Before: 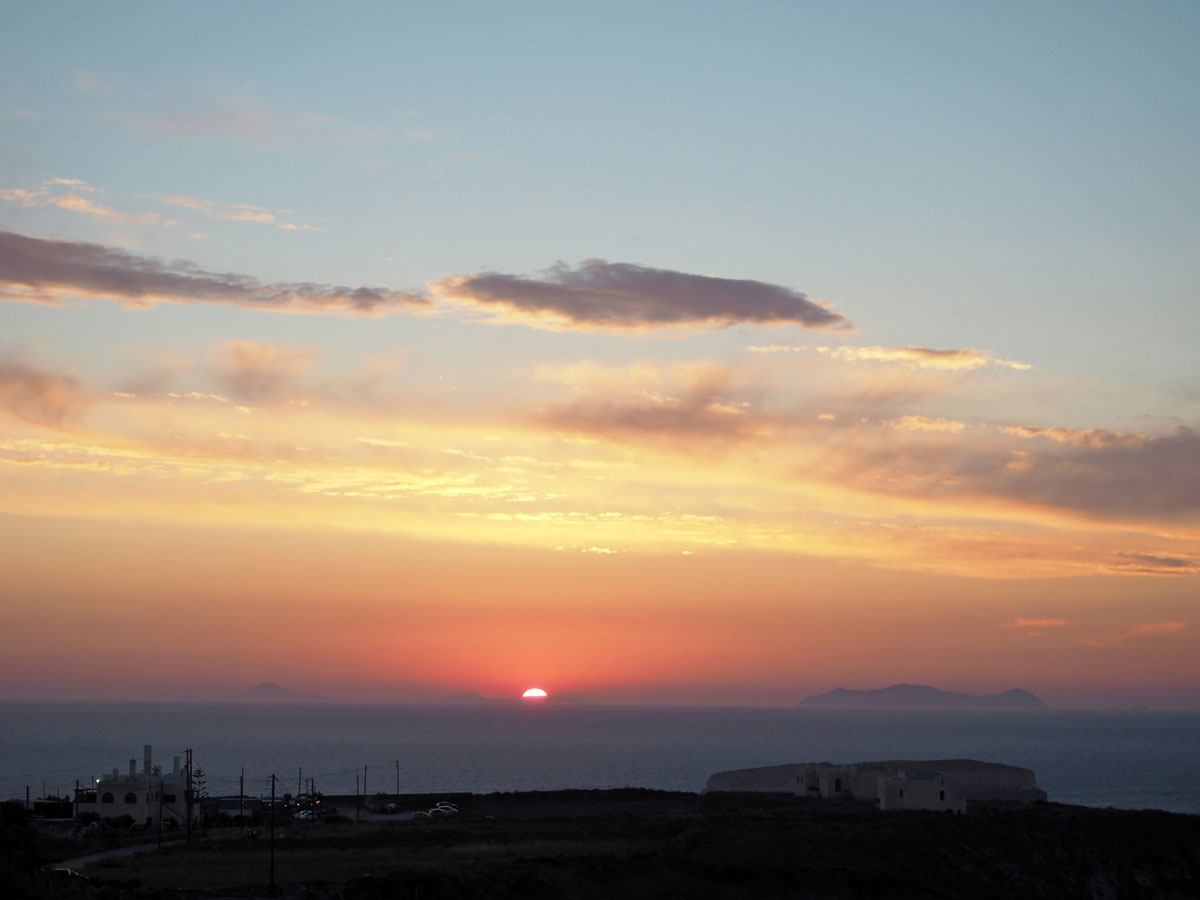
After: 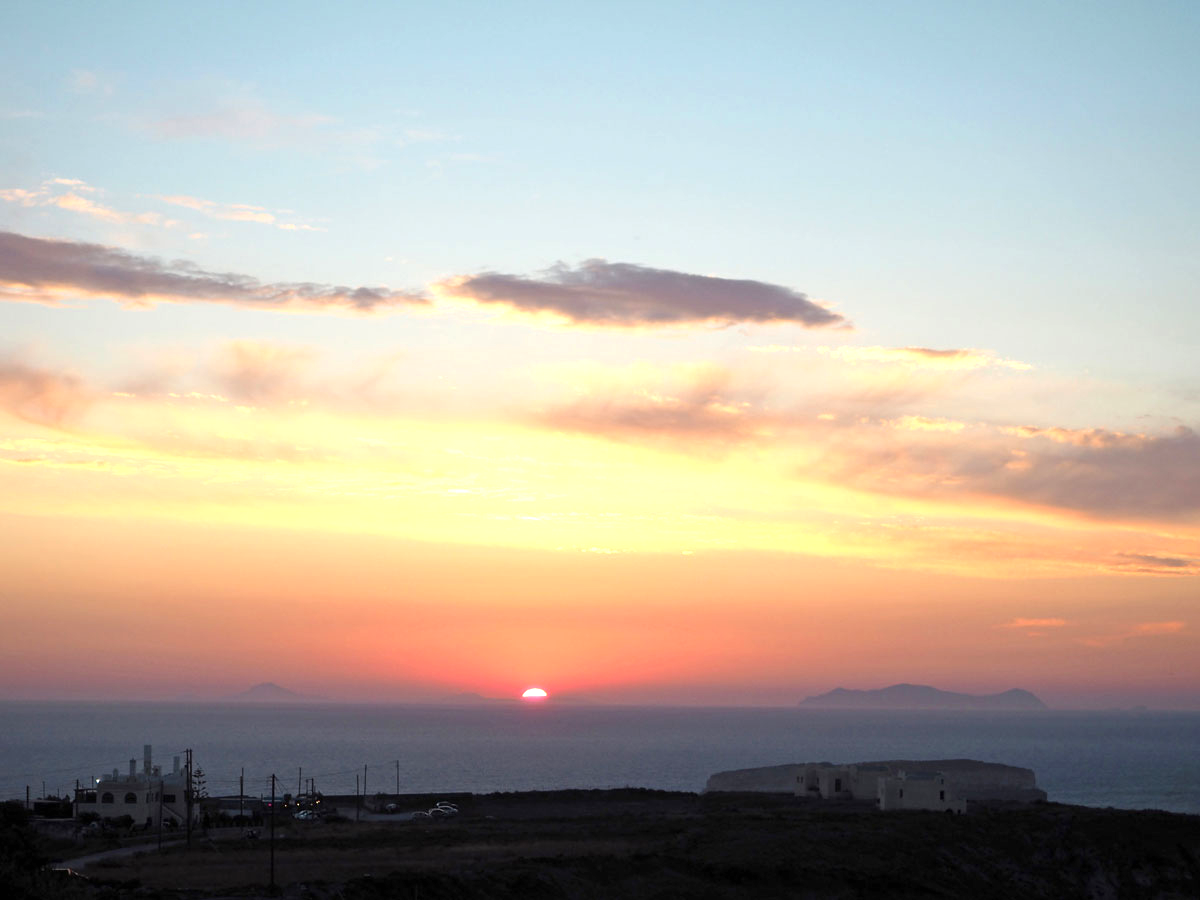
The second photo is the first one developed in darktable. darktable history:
exposure: black level correction 0, exposure 0.69 EV, compensate highlight preservation false
tone curve: curves: ch0 [(0, 0) (0.003, 0.003) (0.011, 0.011) (0.025, 0.025) (0.044, 0.044) (0.069, 0.069) (0.1, 0.099) (0.136, 0.135) (0.177, 0.177) (0.224, 0.224) (0.277, 0.276) (0.335, 0.334) (0.399, 0.398) (0.468, 0.467) (0.543, 0.547) (0.623, 0.626) (0.709, 0.712) (0.801, 0.802) (0.898, 0.898) (1, 1)], color space Lab, linked channels, preserve colors none
